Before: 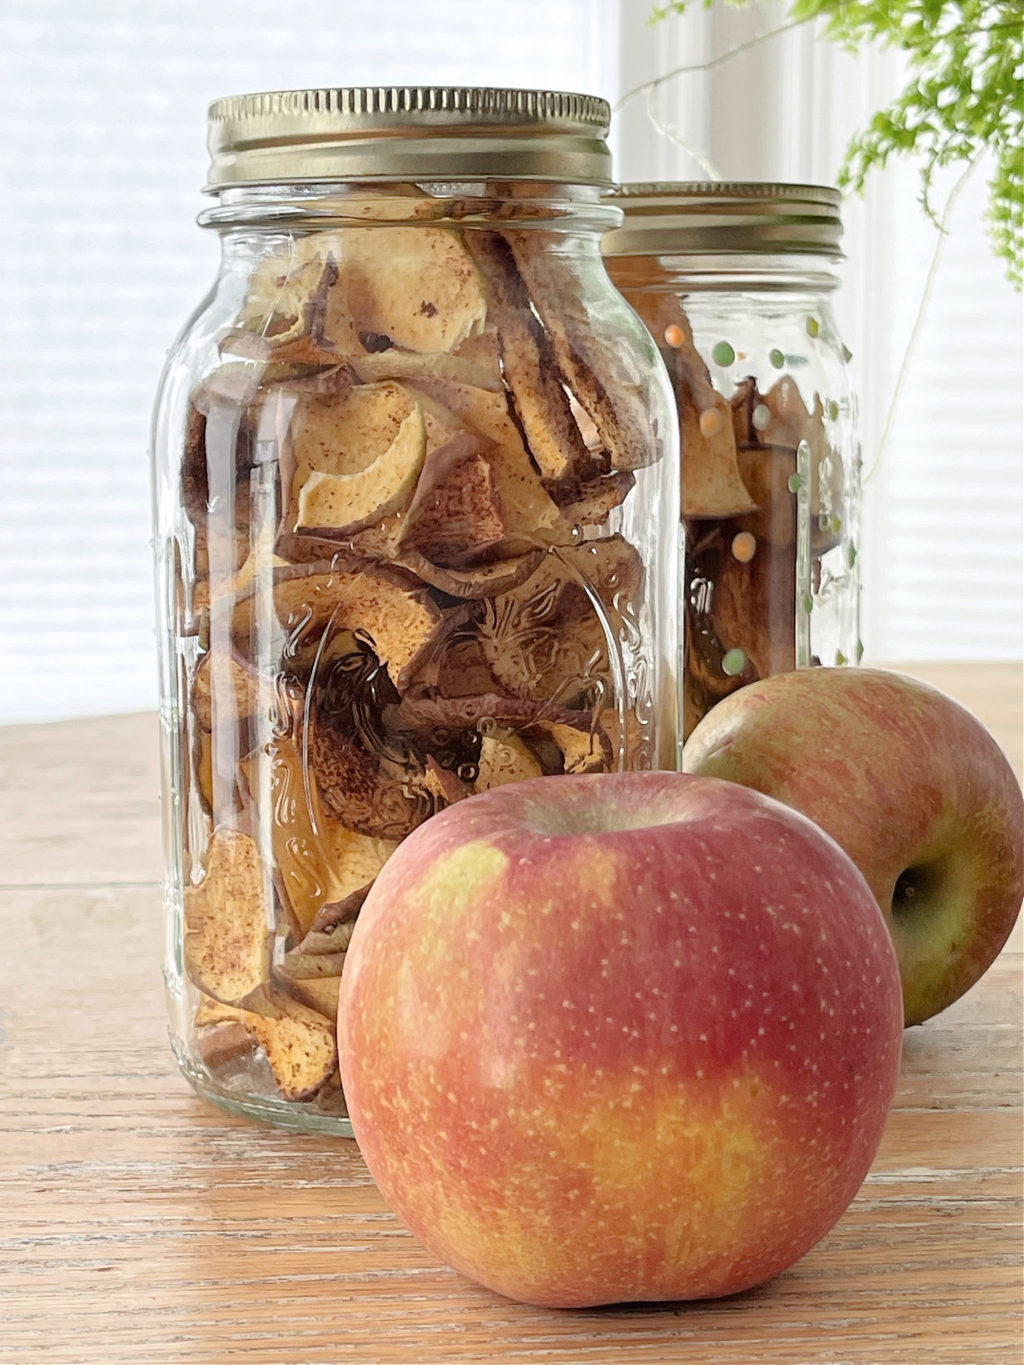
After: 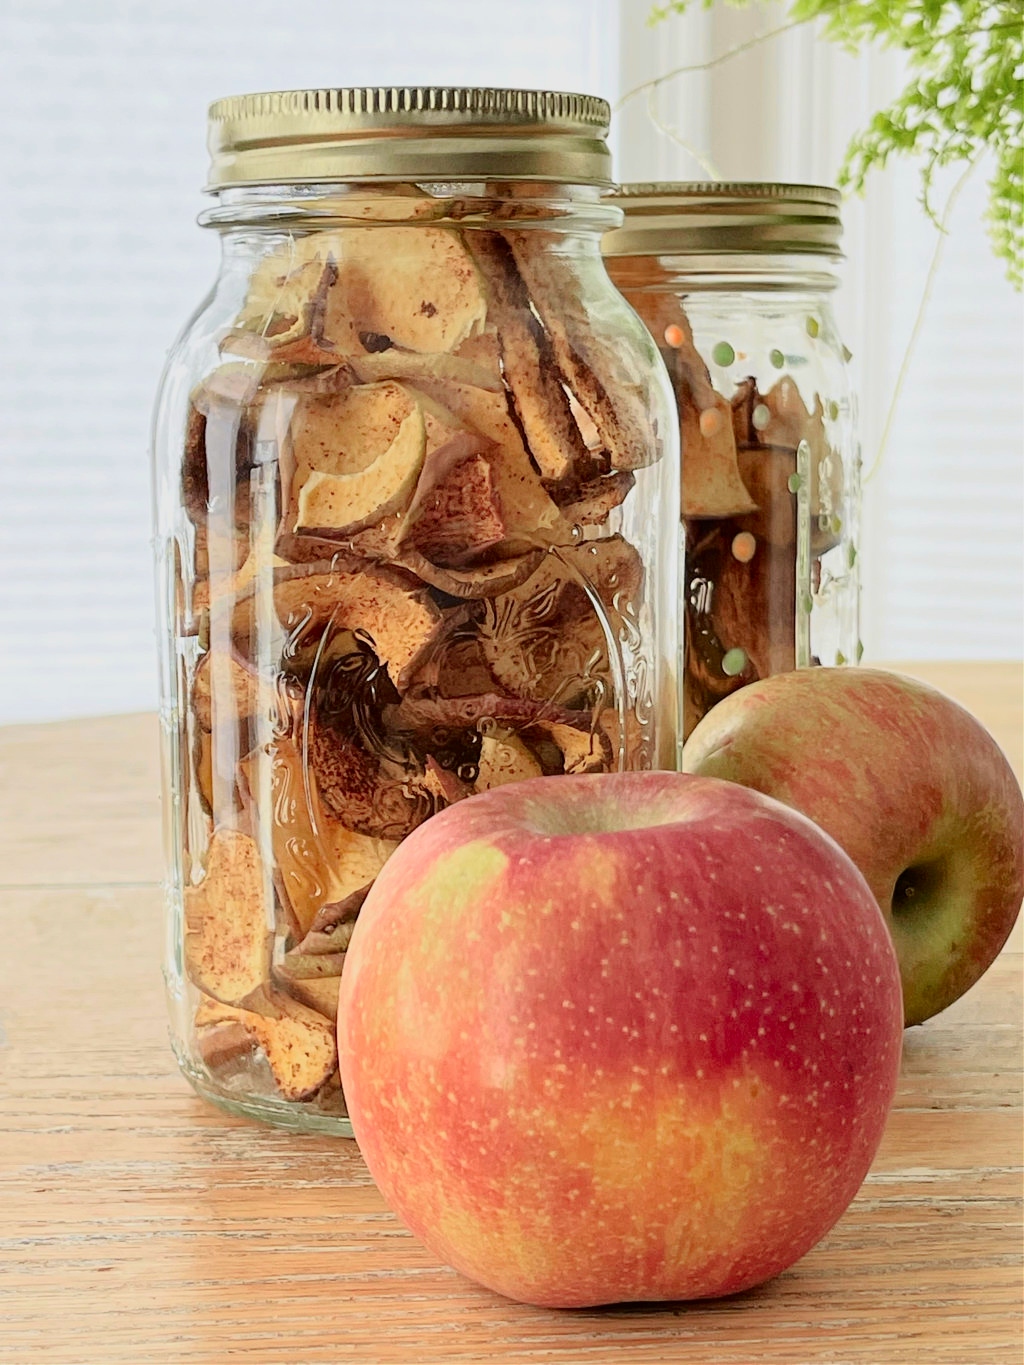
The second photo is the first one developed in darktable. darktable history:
tone curve: curves: ch0 [(0, 0) (0.091, 0.066) (0.184, 0.16) (0.491, 0.519) (0.748, 0.765) (1, 0.919)]; ch1 [(0, 0) (0.179, 0.173) (0.322, 0.32) (0.424, 0.424) (0.502, 0.5) (0.56, 0.575) (0.631, 0.675) (0.777, 0.806) (1, 1)]; ch2 [(0, 0) (0.434, 0.447) (0.497, 0.498) (0.539, 0.566) (0.676, 0.691) (1, 1)], color space Lab, independent channels, preserve colors none
